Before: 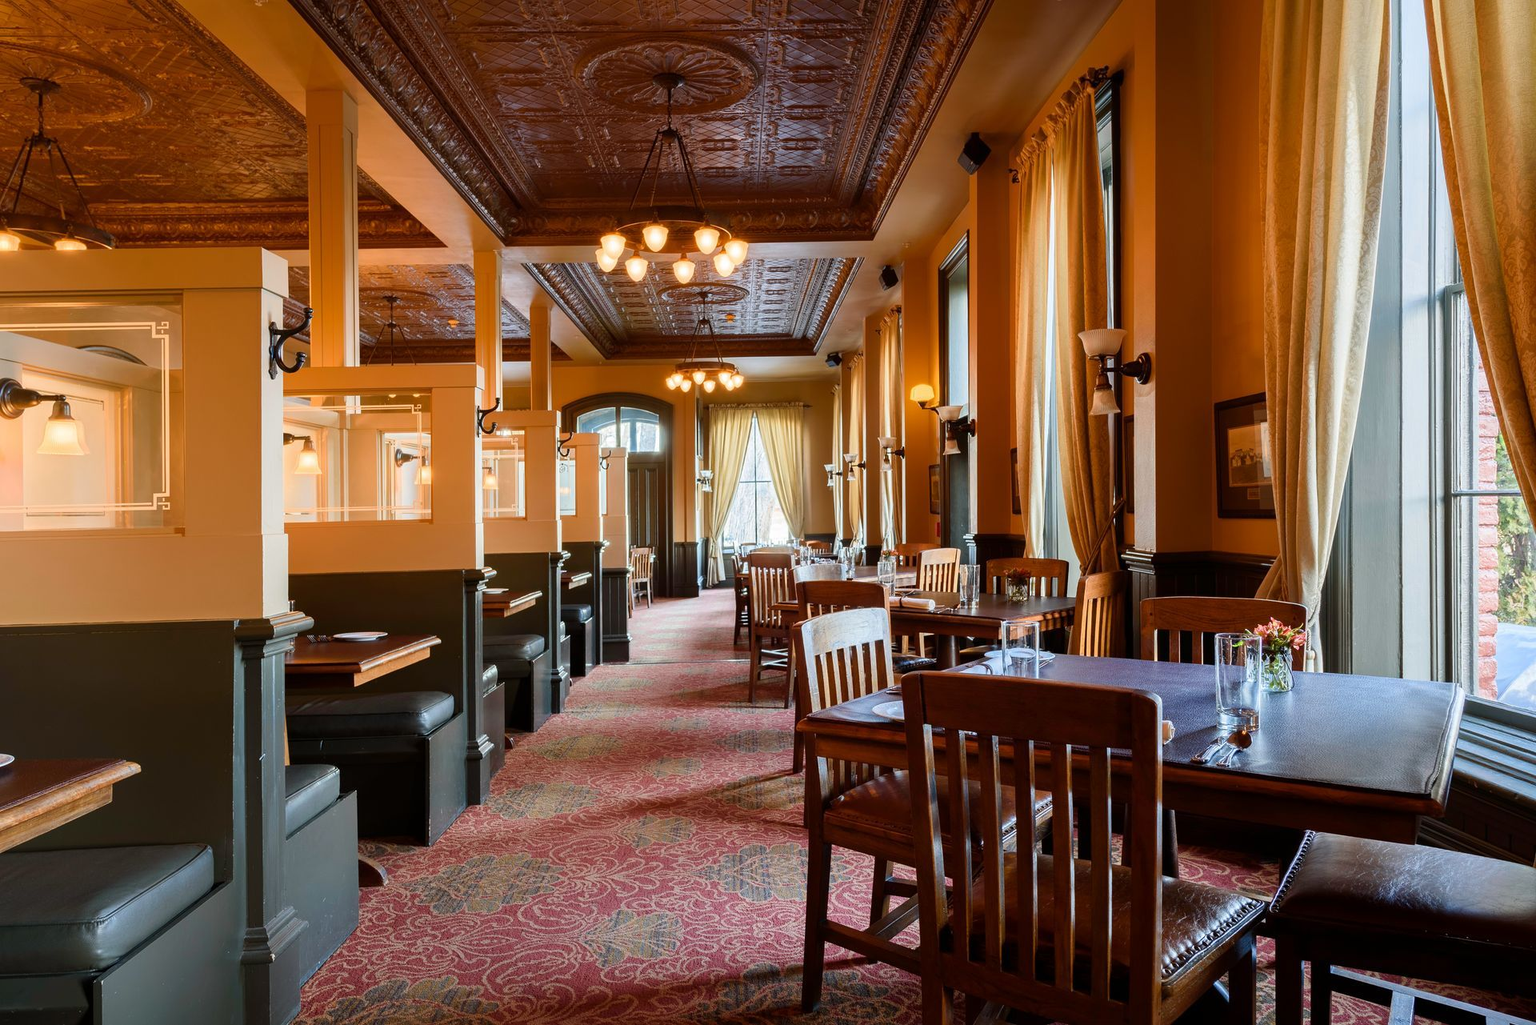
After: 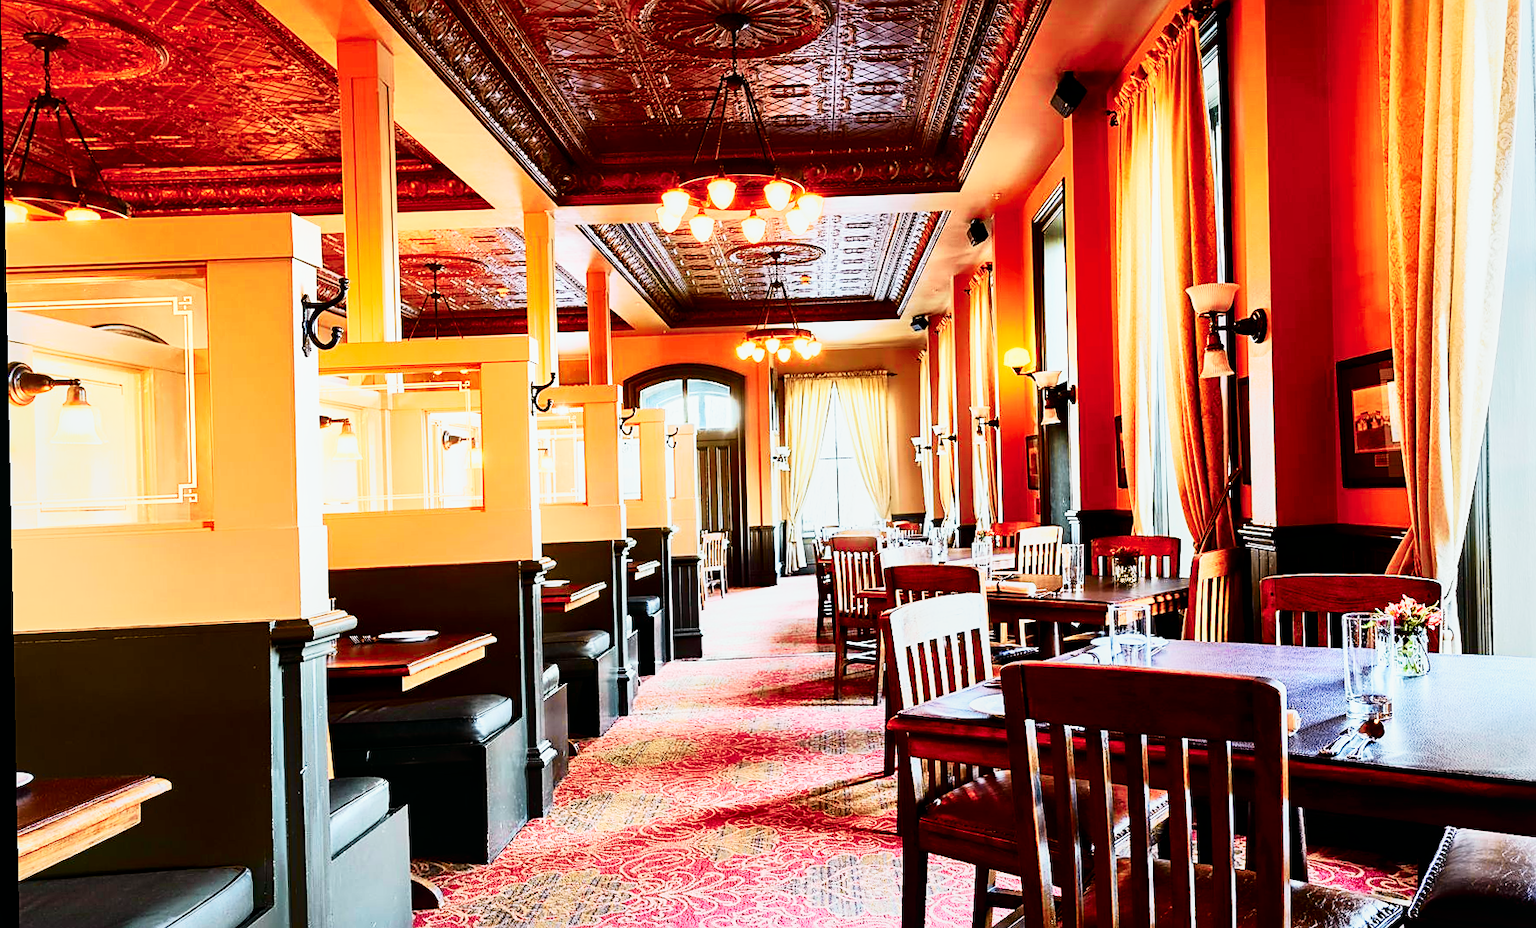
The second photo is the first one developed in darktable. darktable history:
white balance: red 1.009, blue 1.027
local contrast: mode bilateral grid, contrast 20, coarseness 50, detail 144%, midtone range 0.2
crop: top 7.49%, right 9.717%, bottom 11.943%
tone equalizer: -8 EV 0.06 EV, smoothing diameter 25%, edges refinement/feathering 10, preserve details guided filter
rotate and perspective: rotation -1.17°, automatic cropping off
tone curve: curves: ch0 [(0, 0.008) (0.081, 0.044) (0.177, 0.123) (0.283, 0.253) (0.416, 0.449) (0.495, 0.524) (0.661, 0.756) (0.796, 0.859) (1, 0.951)]; ch1 [(0, 0) (0.161, 0.092) (0.35, 0.33) (0.392, 0.392) (0.427, 0.426) (0.479, 0.472) (0.505, 0.5) (0.521, 0.524) (0.567, 0.556) (0.583, 0.588) (0.625, 0.627) (0.678, 0.733) (1, 1)]; ch2 [(0, 0) (0.346, 0.362) (0.404, 0.427) (0.502, 0.499) (0.531, 0.523) (0.544, 0.561) (0.58, 0.59) (0.629, 0.642) (0.717, 0.678) (1, 1)], color space Lab, independent channels, preserve colors none
base curve: curves: ch0 [(0, 0) (0.007, 0.004) (0.027, 0.03) (0.046, 0.07) (0.207, 0.54) (0.442, 0.872) (0.673, 0.972) (1, 1)], preserve colors none
sharpen: on, module defaults
